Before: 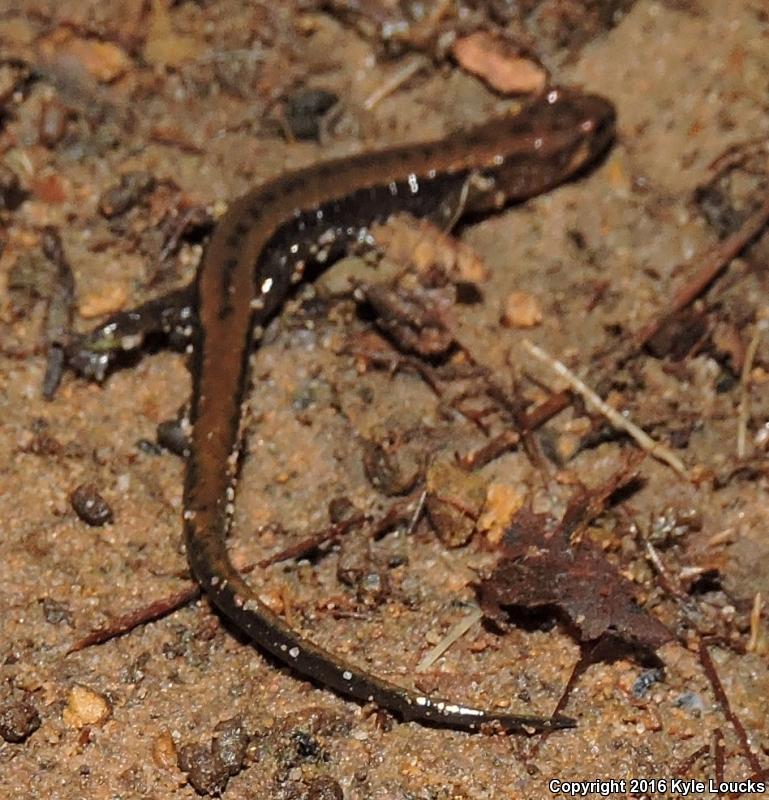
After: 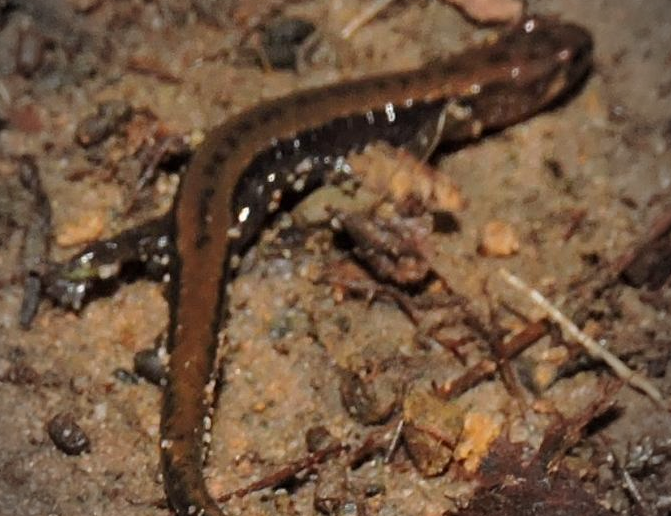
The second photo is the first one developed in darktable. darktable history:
crop: left 3.015%, top 8.969%, right 9.647%, bottom 26.457%
vignetting: fall-off start 71.74%
